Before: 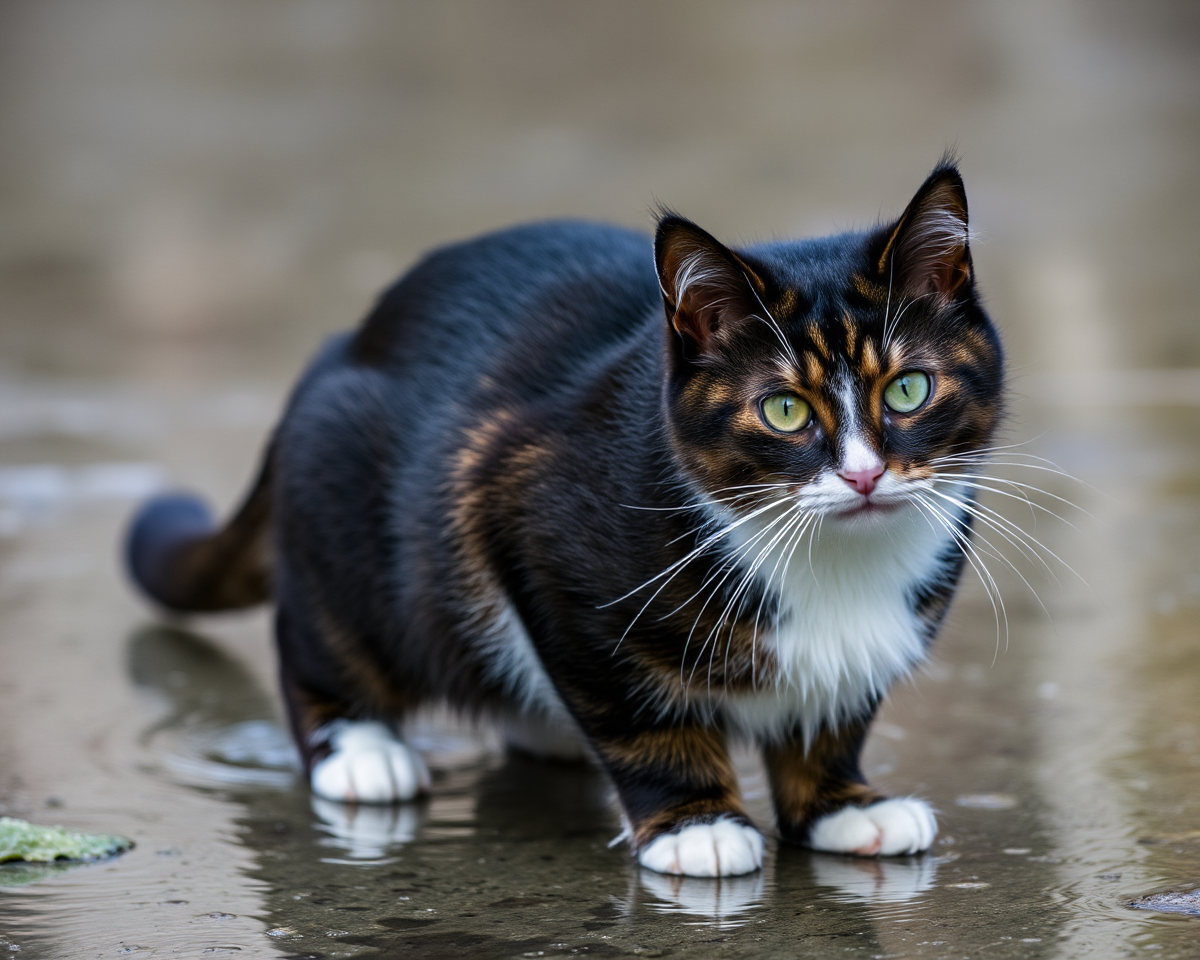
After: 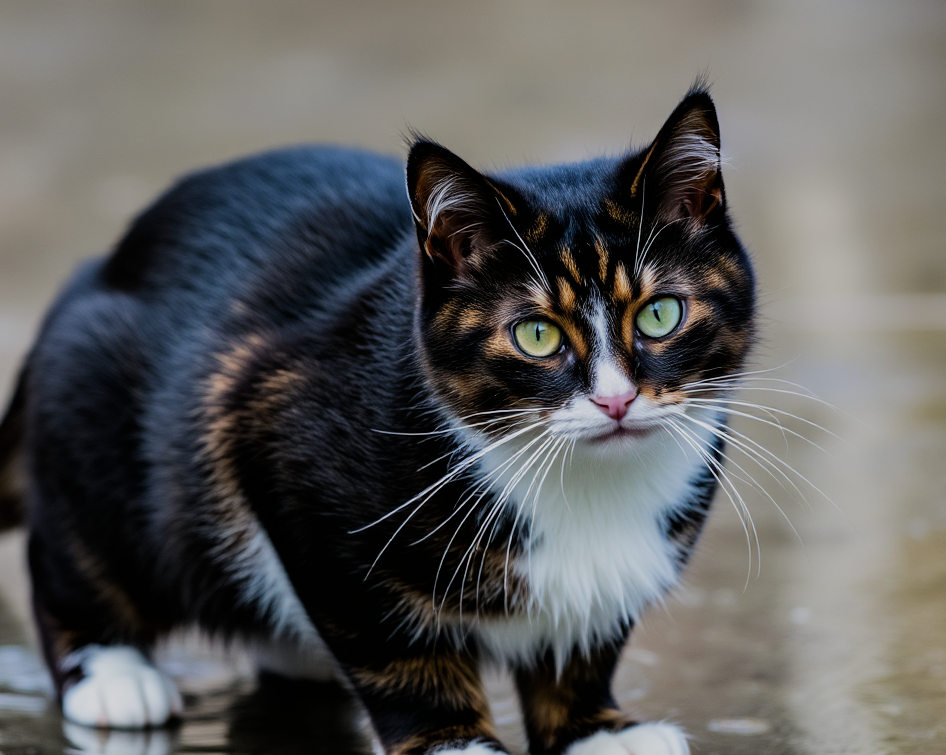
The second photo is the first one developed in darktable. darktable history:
crop and rotate: left 20.74%, top 7.912%, right 0.375%, bottom 13.378%
filmic rgb: black relative exposure -7.15 EV, white relative exposure 5.36 EV, hardness 3.02
levels: levels [0, 0.48, 0.961]
